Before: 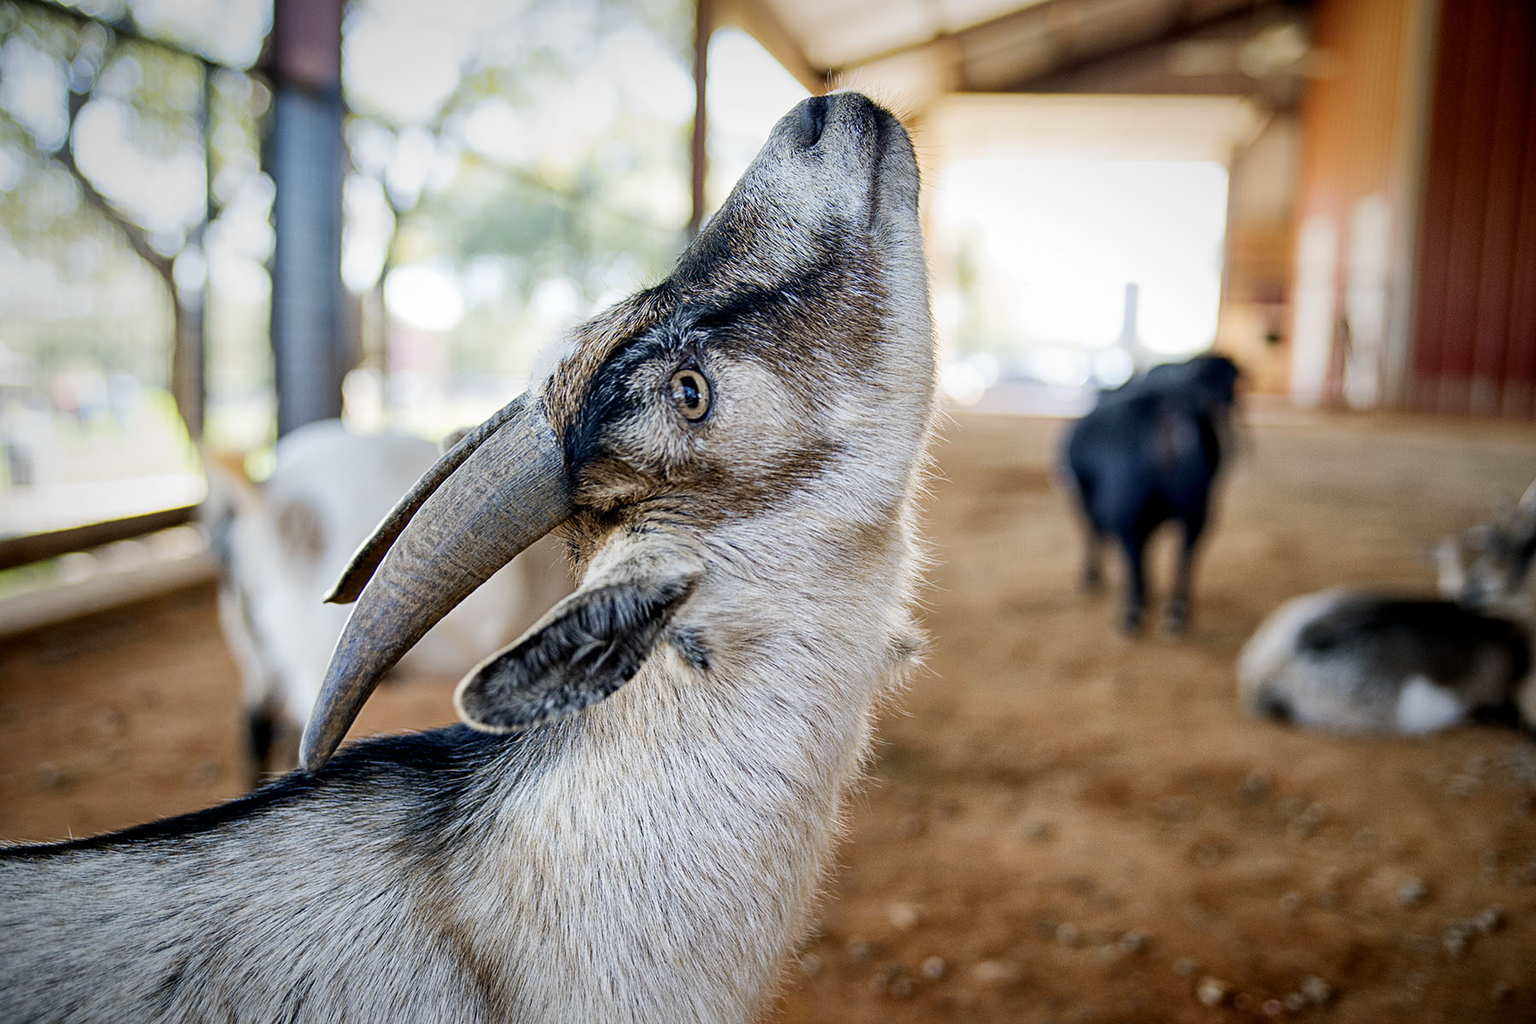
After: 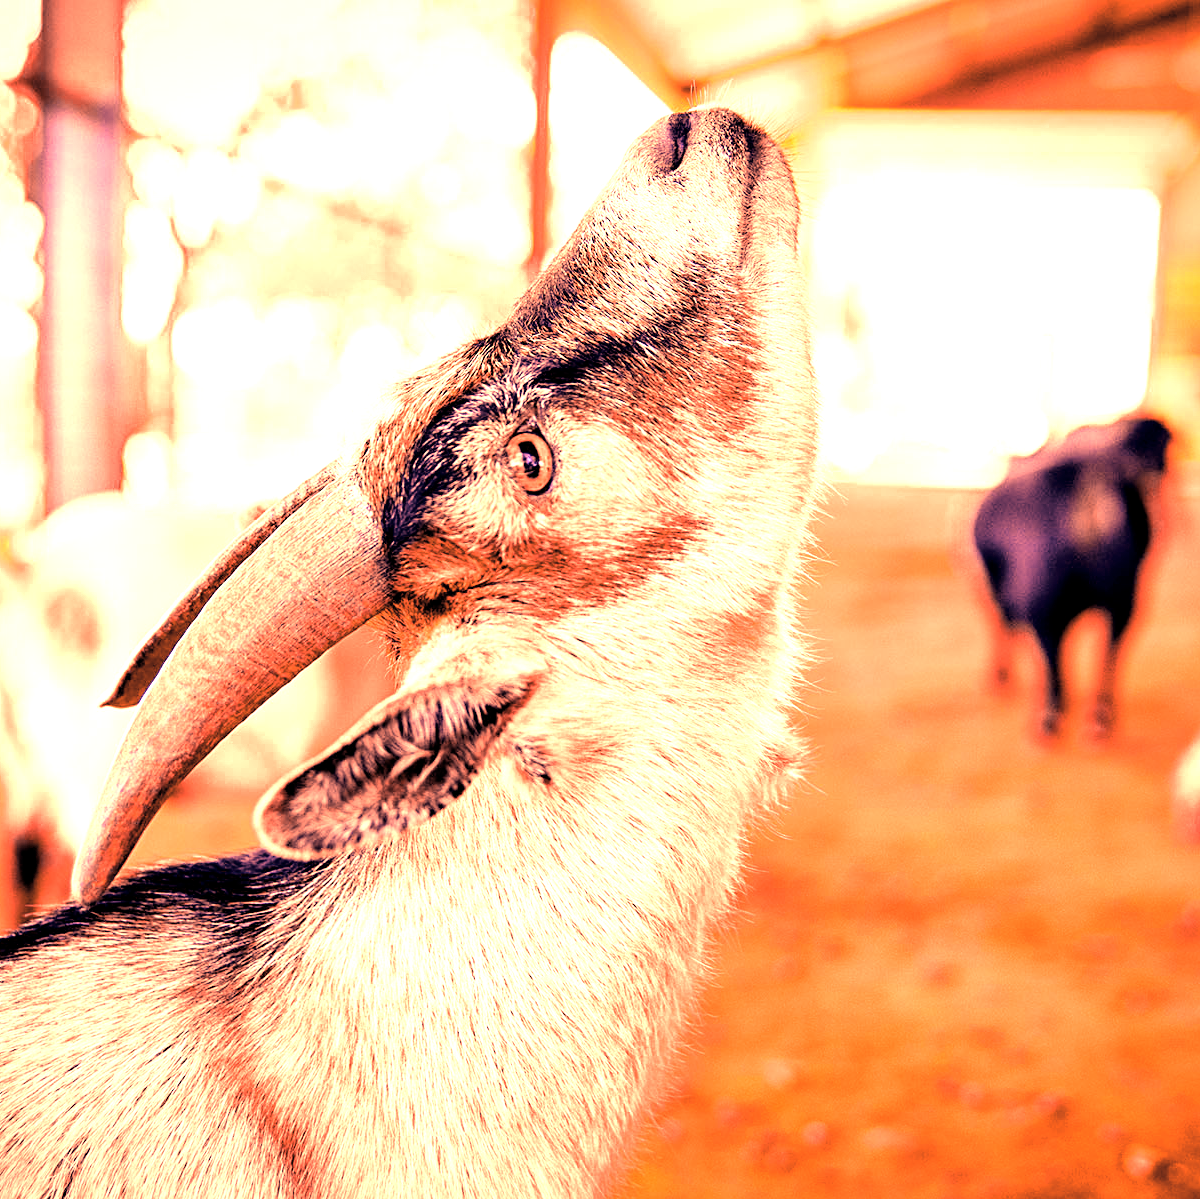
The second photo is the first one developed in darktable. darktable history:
color zones: curves: ch0 [(0, 0.5) (0.125, 0.4) (0.25, 0.5) (0.375, 0.4) (0.5, 0.4) (0.625, 0.35) (0.75, 0.35) (0.875, 0.5)]; ch1 [(0, 0.35) (0.125, 0.45) (0.25, 0.35) (0.375, 0.35) (0.5, 0.35) (0.625, 0.35) (0.75, 0.45) (0.875, 0.35)]; ch2 [(0, 0.6) (0.125, 0.5) (0.25, 0.5) (0.375, 0.6) (0.5, 0.6) (0.625, 0.5) (0.75, 0.5) (0.875, 0.5)]
color balance rgb: linear chroma grading › global chroma 15%, perceptual saturation grading › global saturation 30%
color correction: saturation 0.57
crop and rotate: left 15.546%, right 17.787%
white balance: red 4.26, blue 1.802
